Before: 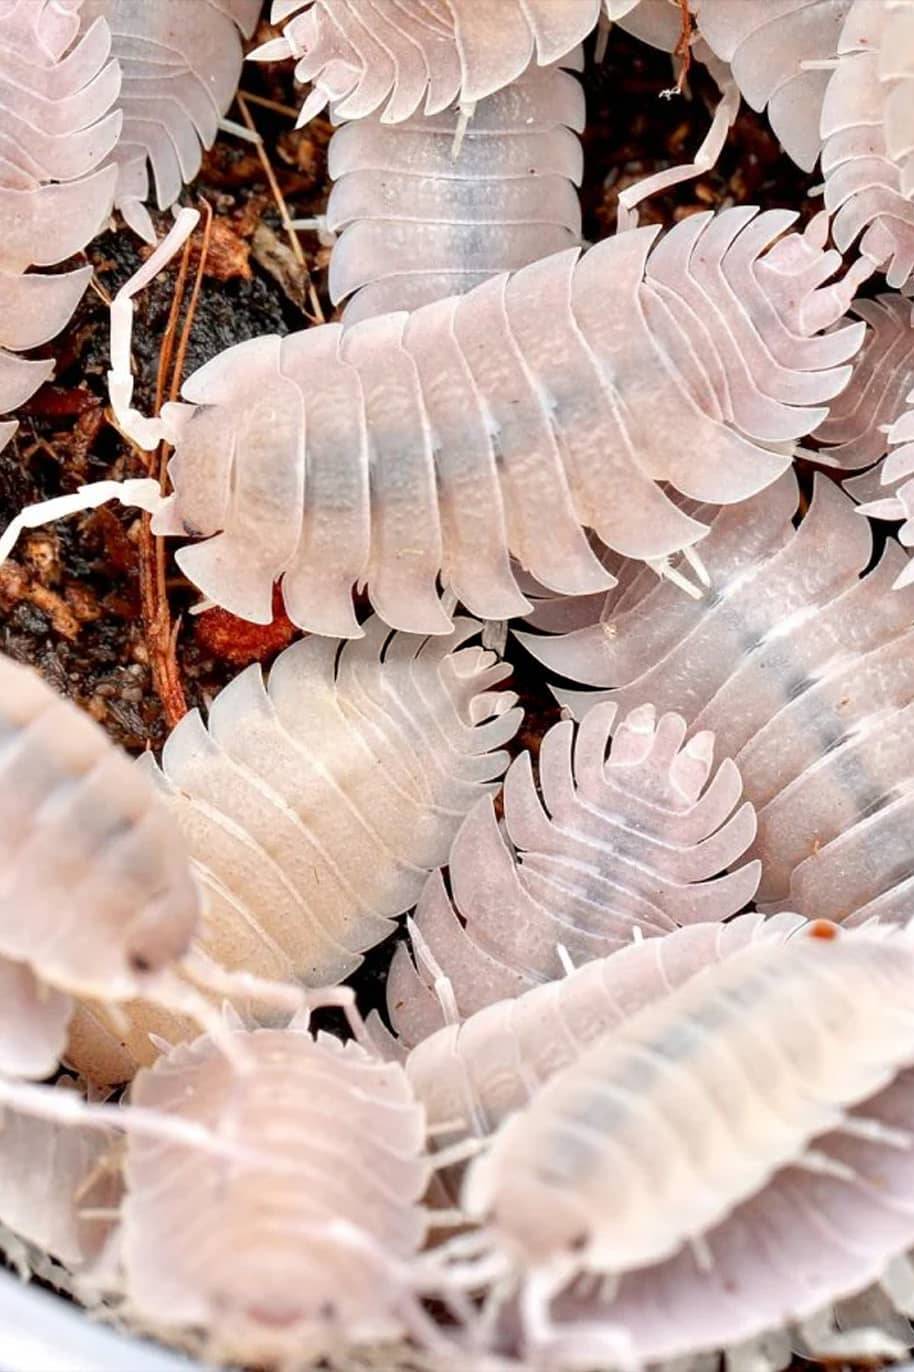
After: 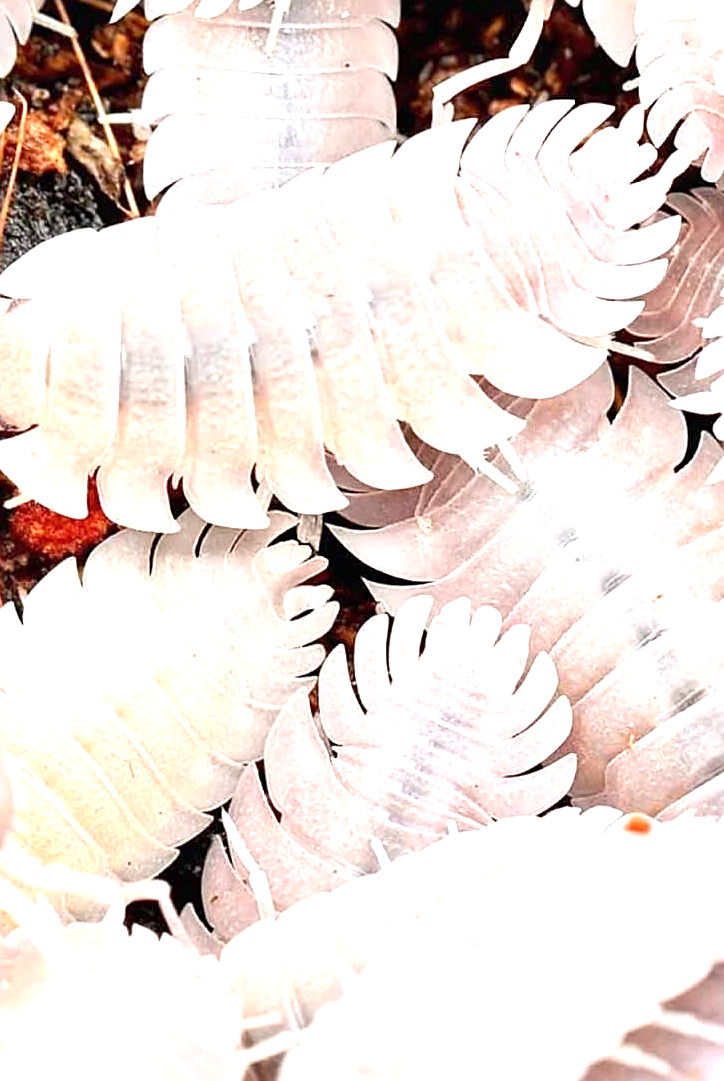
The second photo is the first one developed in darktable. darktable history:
crop and rotate: left 20.296%, top 7.795%, right 0.457%, bottom 13.388%
exposure: black level correction 0, exposure 1.001 EV, compensate highlight preservation false
sharpen: amount 0.499
